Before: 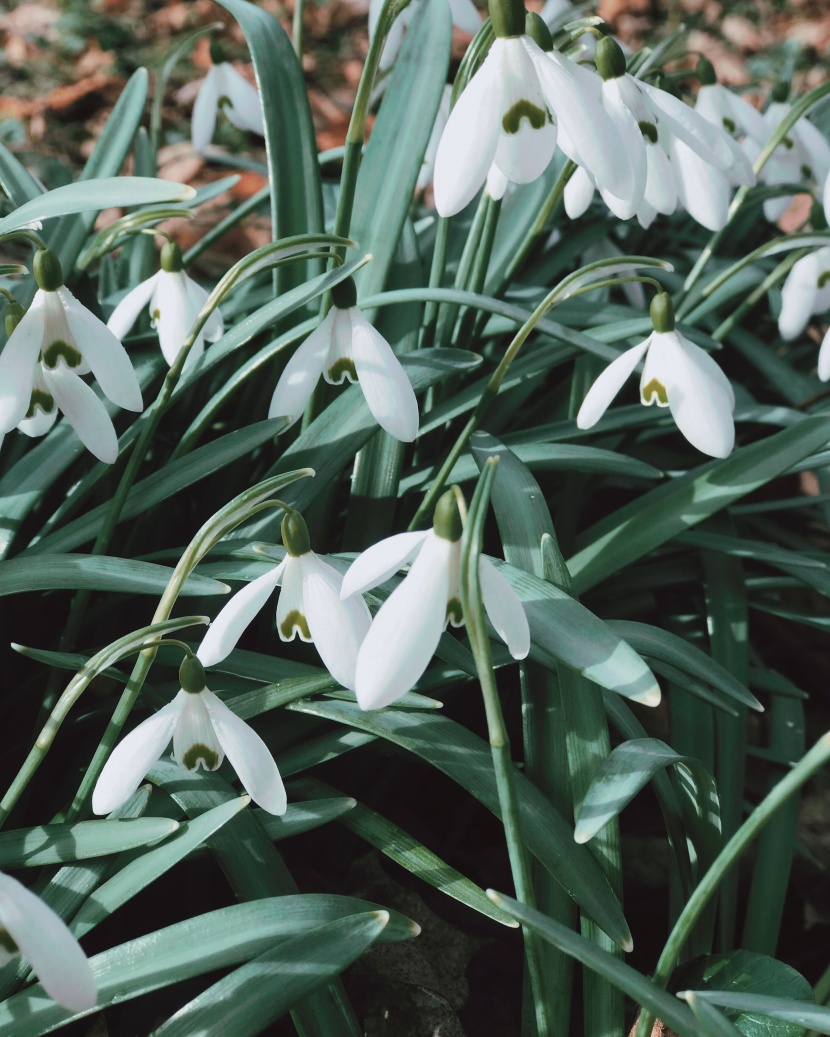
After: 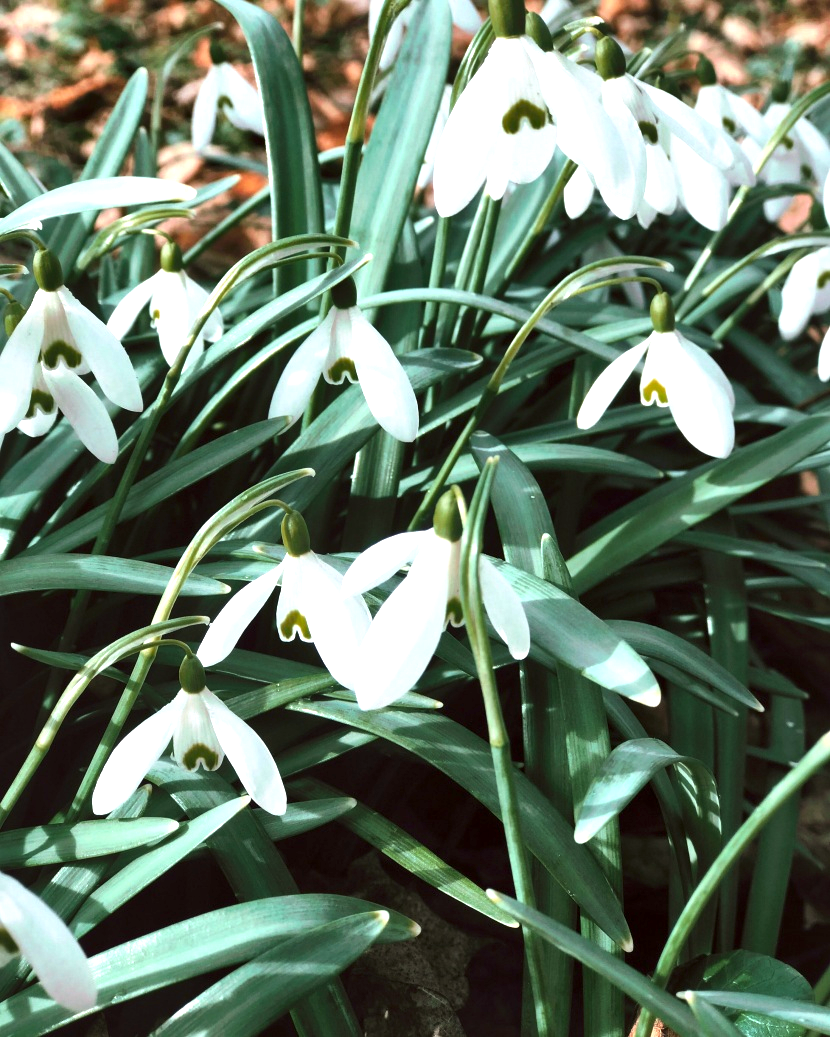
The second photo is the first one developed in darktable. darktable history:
contrast brightness saturation: saturation 0.121
color balance rgb: power › chroma 0.687%, power › hue 60°, perceptual saturation grading › global saturation 0.884%, perceptual brilliance grading › global brilliance 12.327%, perceptual brilliance grading › highlights 15.167%, global vibrance 20%
local contrast: mode bilateral grid, contrast 25, coarseness 59, detail 151%, midtone range 0.2
